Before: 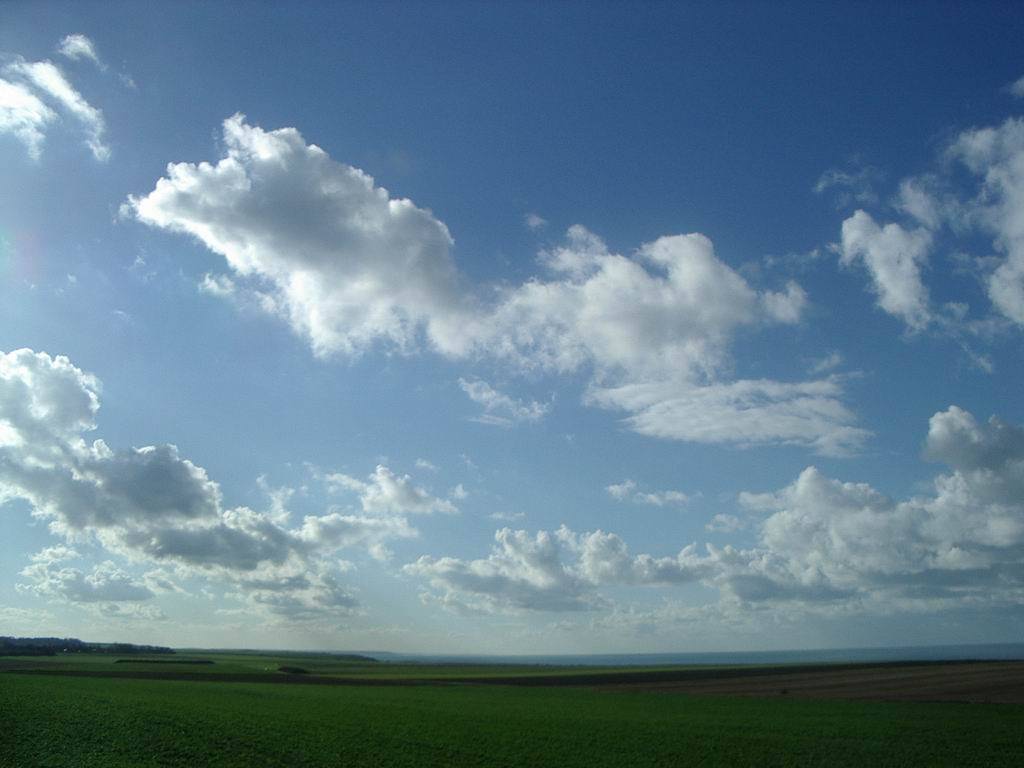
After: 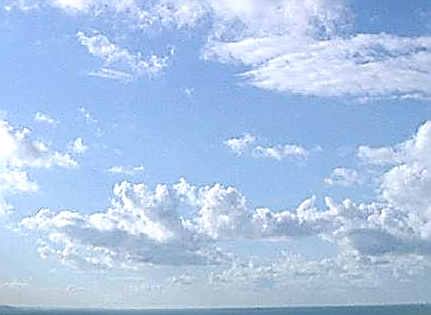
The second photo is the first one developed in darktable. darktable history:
crop: left 37.221%, top 45.169%, right 20.63%, bottom 13.777%
white balance: red 1.05, blue 1.072
sharpen: amount 2
exposure: black level correction 0, exposure 0.7 EV, compensate exposure bias true, compensate highlight preservation false
